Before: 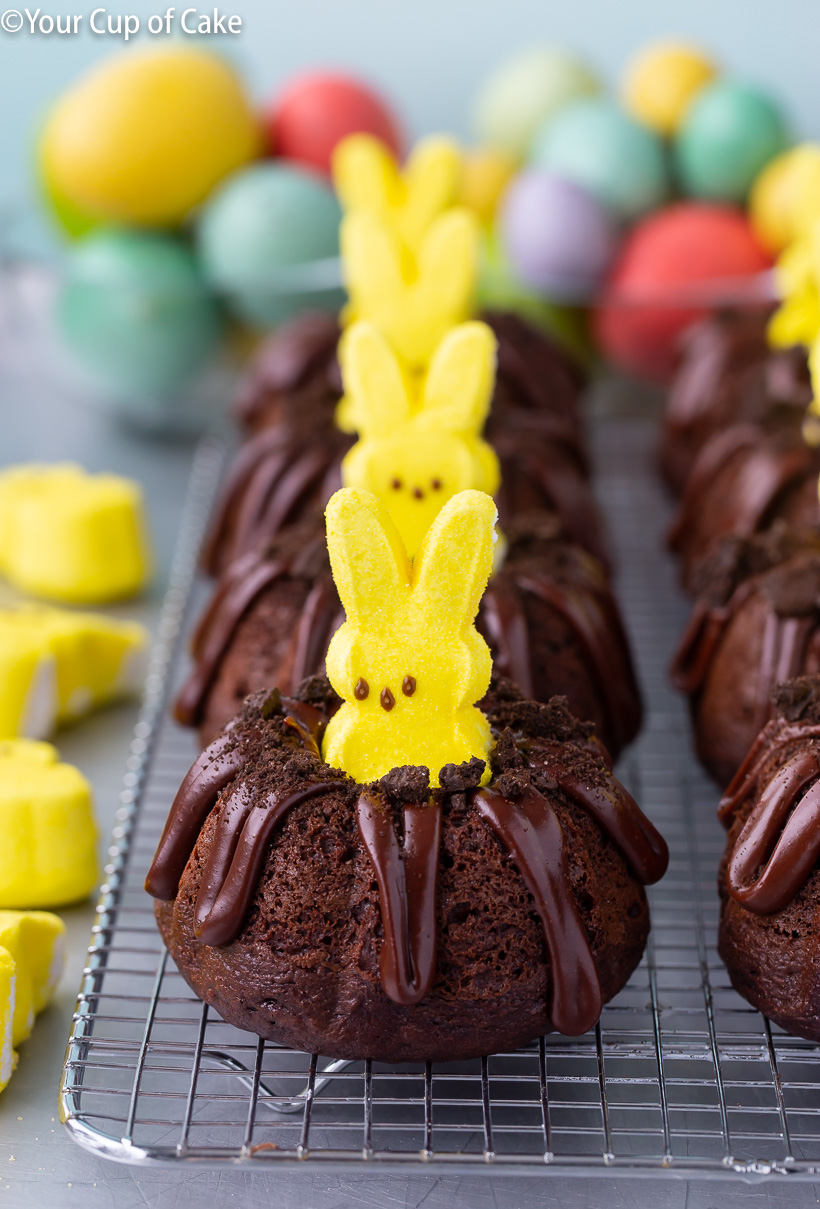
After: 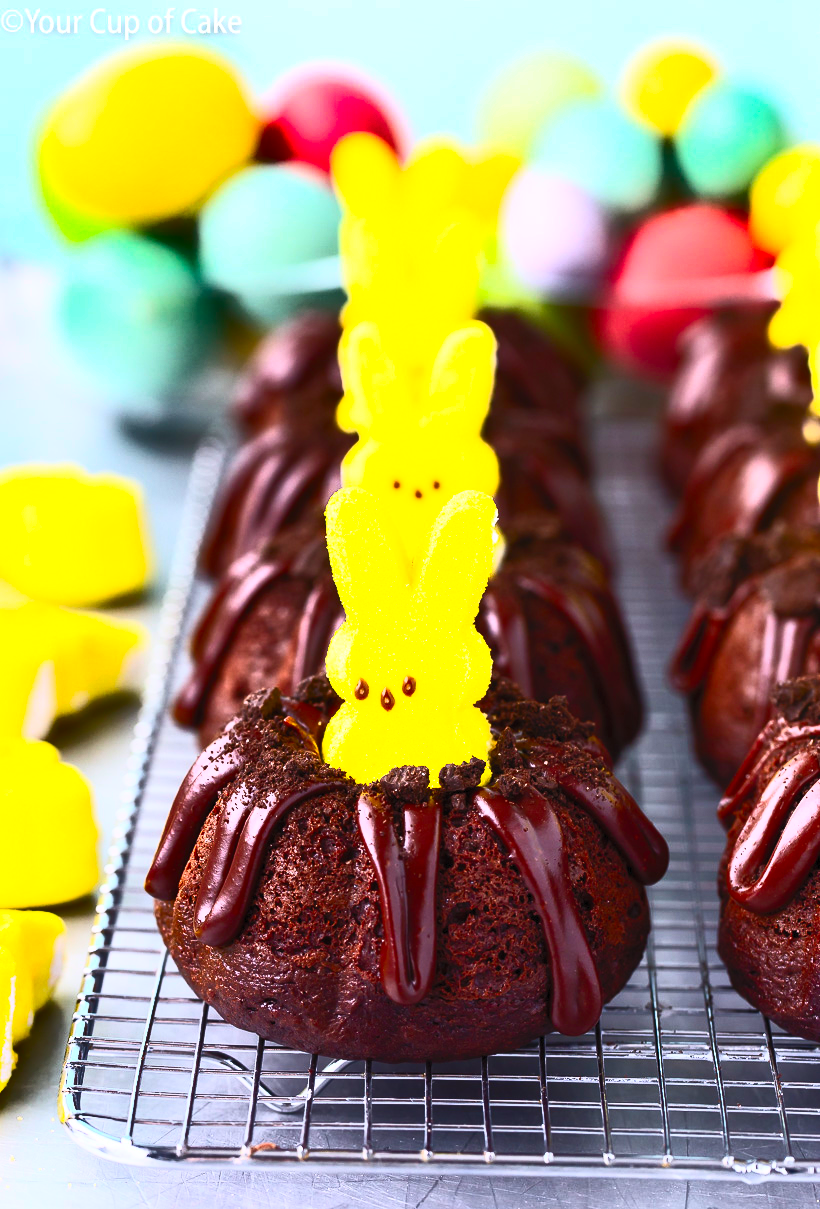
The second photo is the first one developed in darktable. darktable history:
shadows and highlights: soften with gaussian
contrast brightness saturation: contrast 0.83, brightness 0.59, saturation 0.59
